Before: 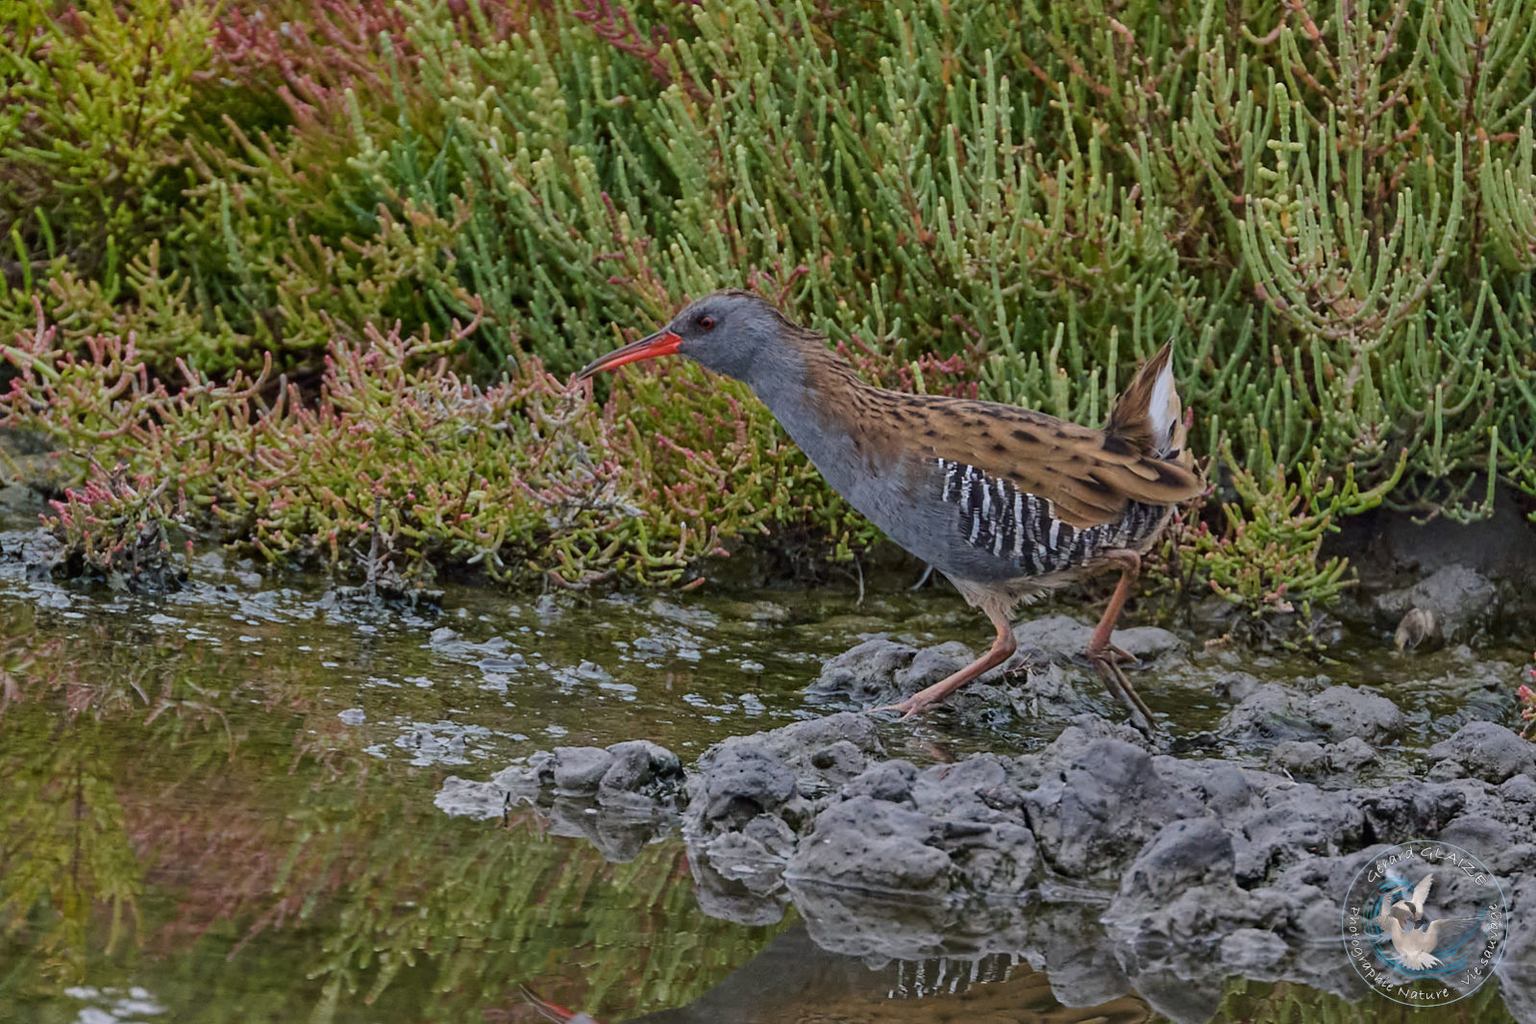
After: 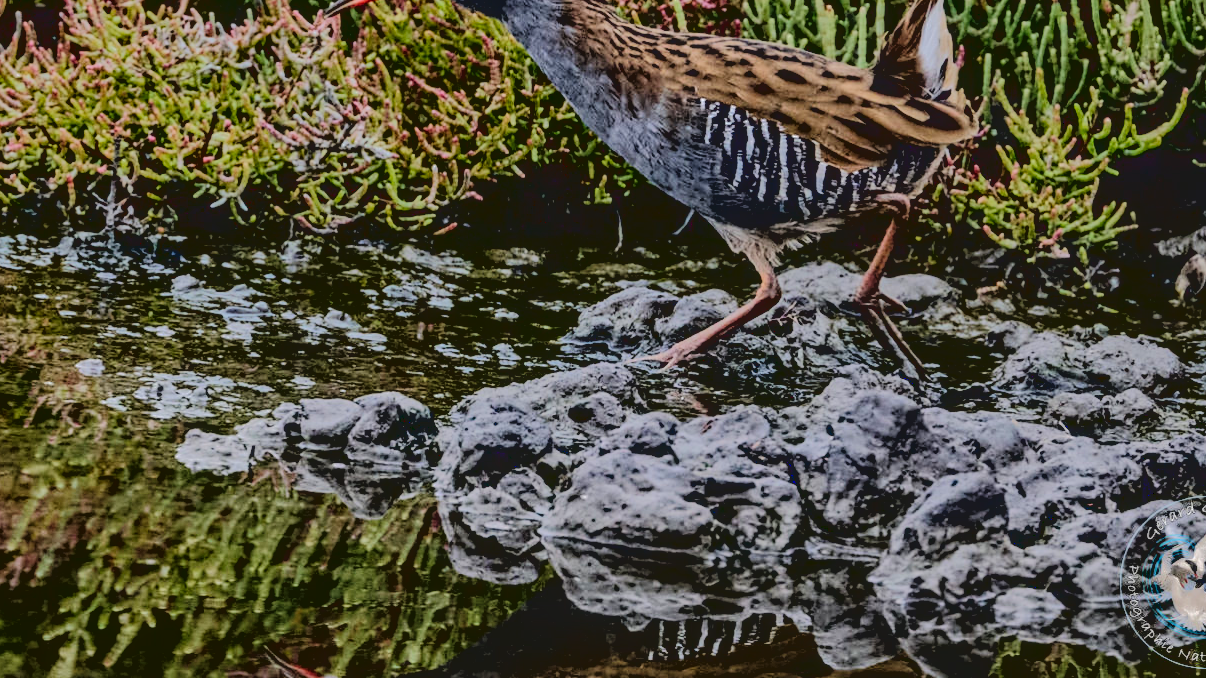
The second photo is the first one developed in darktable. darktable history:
crop and rotate: left 17.32%, top 35.551%, right 7.189%, bottom 0.786%
tone curve: curves: ch0 [(0, 0) (0.068, 0.012) (0.183, 0.089) (0.341, 0.283) (0.547, 0.532) (0.828, 0.815) (1, 0.983)]; ch1 [(0, 0) (0.23, 0.166) (0.34, 0.308) (0.371, 0.337) (0.429, 0.411) (0.477, 0.462) (0.499, 0.5) (0.529, 0.537) (0.559, 0.582) (0.743, 0.798) (1, 1)]; ch2 [(0, 0) (0.431, 0.414) (0.498, 0.503) (0.524, 0.528) (0.568, 0.546) (0.6, 0.597) (0.634, 0.645) (0.728, 0.742) (1, 1)], preserve colors none
local contrast: on, module defaults
base curve: curves: ch0 [(0.065, 0.026) (0.236, 0.358) (0.53, 0.546) (0.777, 0.841) (0.924, 0.992)]
